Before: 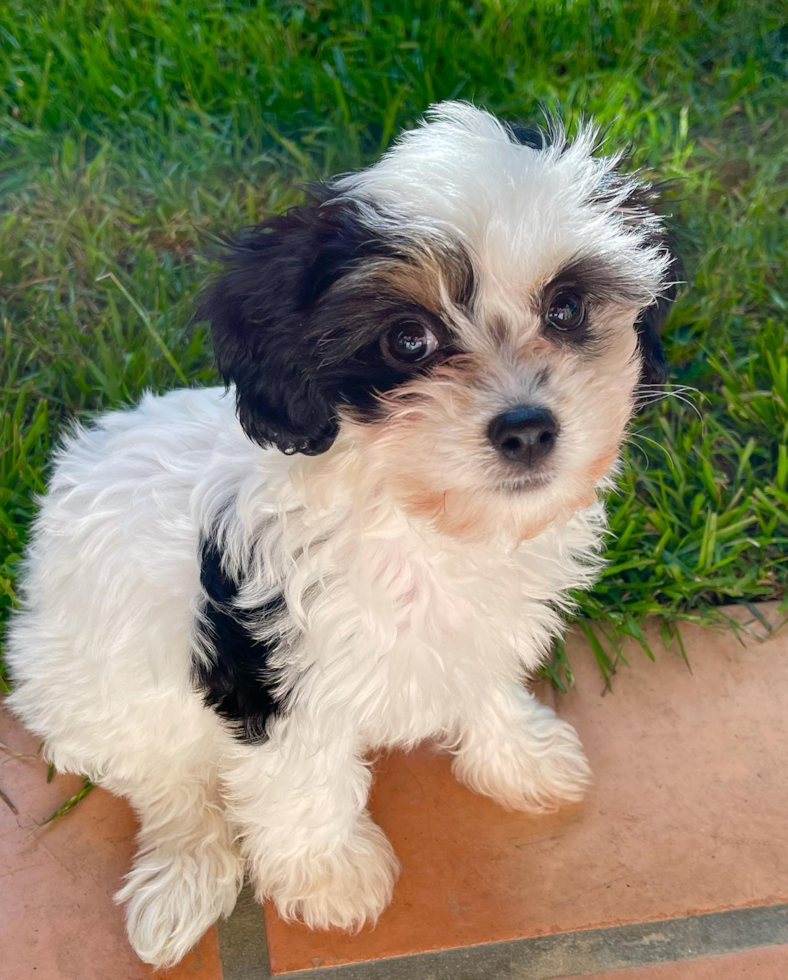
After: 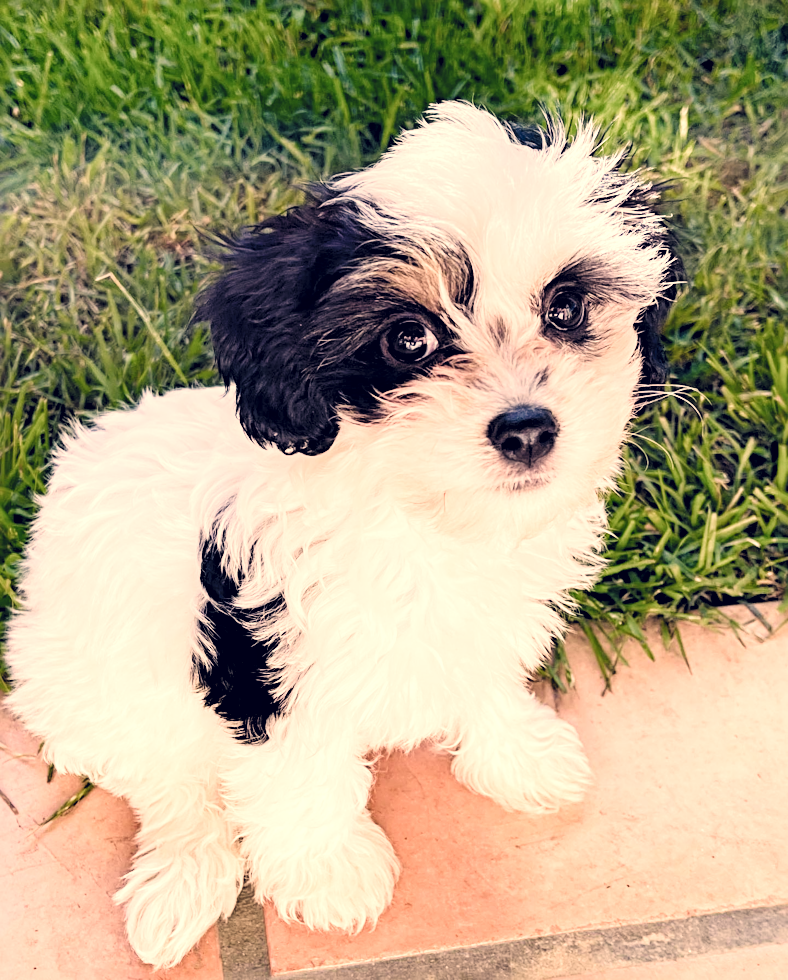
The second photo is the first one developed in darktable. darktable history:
contrast brightness saturation: contrast 0.066, brightness -0.129, saturation 0.05
shadows and highlights: shadows -12.28, white point adjustment 3.93, highlights 27.01
exposure: black level correction 0, exposure 1.409 EV, compensate highlight preservation false
local contrast: highlights 61%, shadows 105%, detail 107%, midtone range 0.526
color correction: highlights a* 19.76, highlights b* 27.37, shadows a* 3.33, shadows b* -17.92, saturation 0.744
filmic rgb: black relative exposure -2.83 EV, white relative exposure 4.56 EV, hardness 1.77, contrast 1.266, color science v5 (2021), contrast in shadows safe, contrast in highlights safe
sharpen: radius 3.975
color zones: curves: ch0 [(0, 0.465) (0.092, 0.596) (0.289, 0.464) (0.429, 0.453) (0.571, 0.464) (0.714, 0.455) (0.857, 0.462) (1, 0.465)]
